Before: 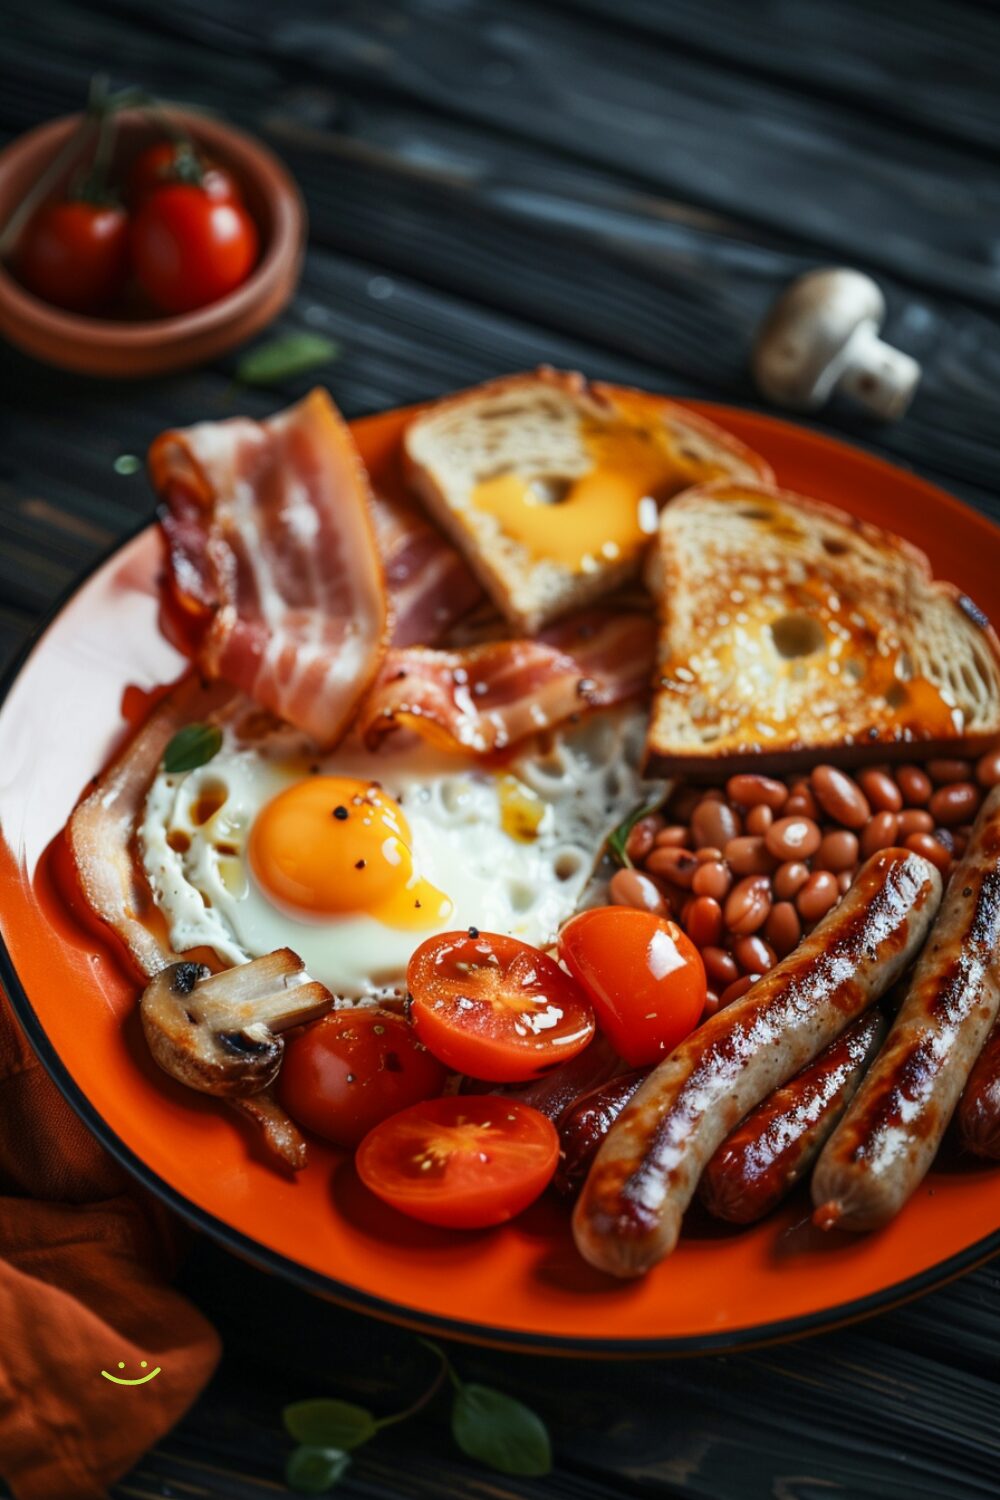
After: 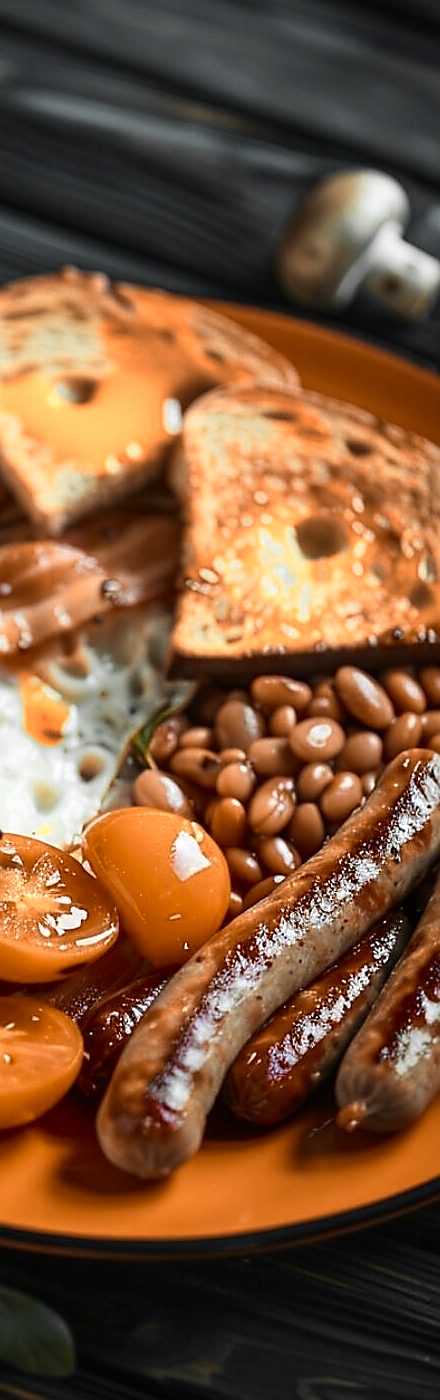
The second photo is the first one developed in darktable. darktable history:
crop: left 47.628%, top 6.643%, right 7.874%
rgb curve: curves: ch2 [(0, 0) (0.567, 0.512) (1, 1)], mode RGB, independent channels
sharpen: radius 1.4, amount 1.25, threshold 0.7
color zones: curves: ch0 [(0.009, 0.528) (0.136, 0.6) (0.255, 0.586) (0.39, 0.528) (0.522, 0.584) (0.686, 0.736) (0.849, 0.561)]; ch1 [(0.045, 0.781) (0.14, 0.416) (0.257, 0.695) (0.442, 0.032) (0.738, 0.338) (0.818, 0.632) (0.891, 0.741) (1, 0.704)]; ch2 [(0, 0.667) (0.141, 0.52) (0.26, 0.37) (0.474, 0.432) (0.743, 0.286)]
